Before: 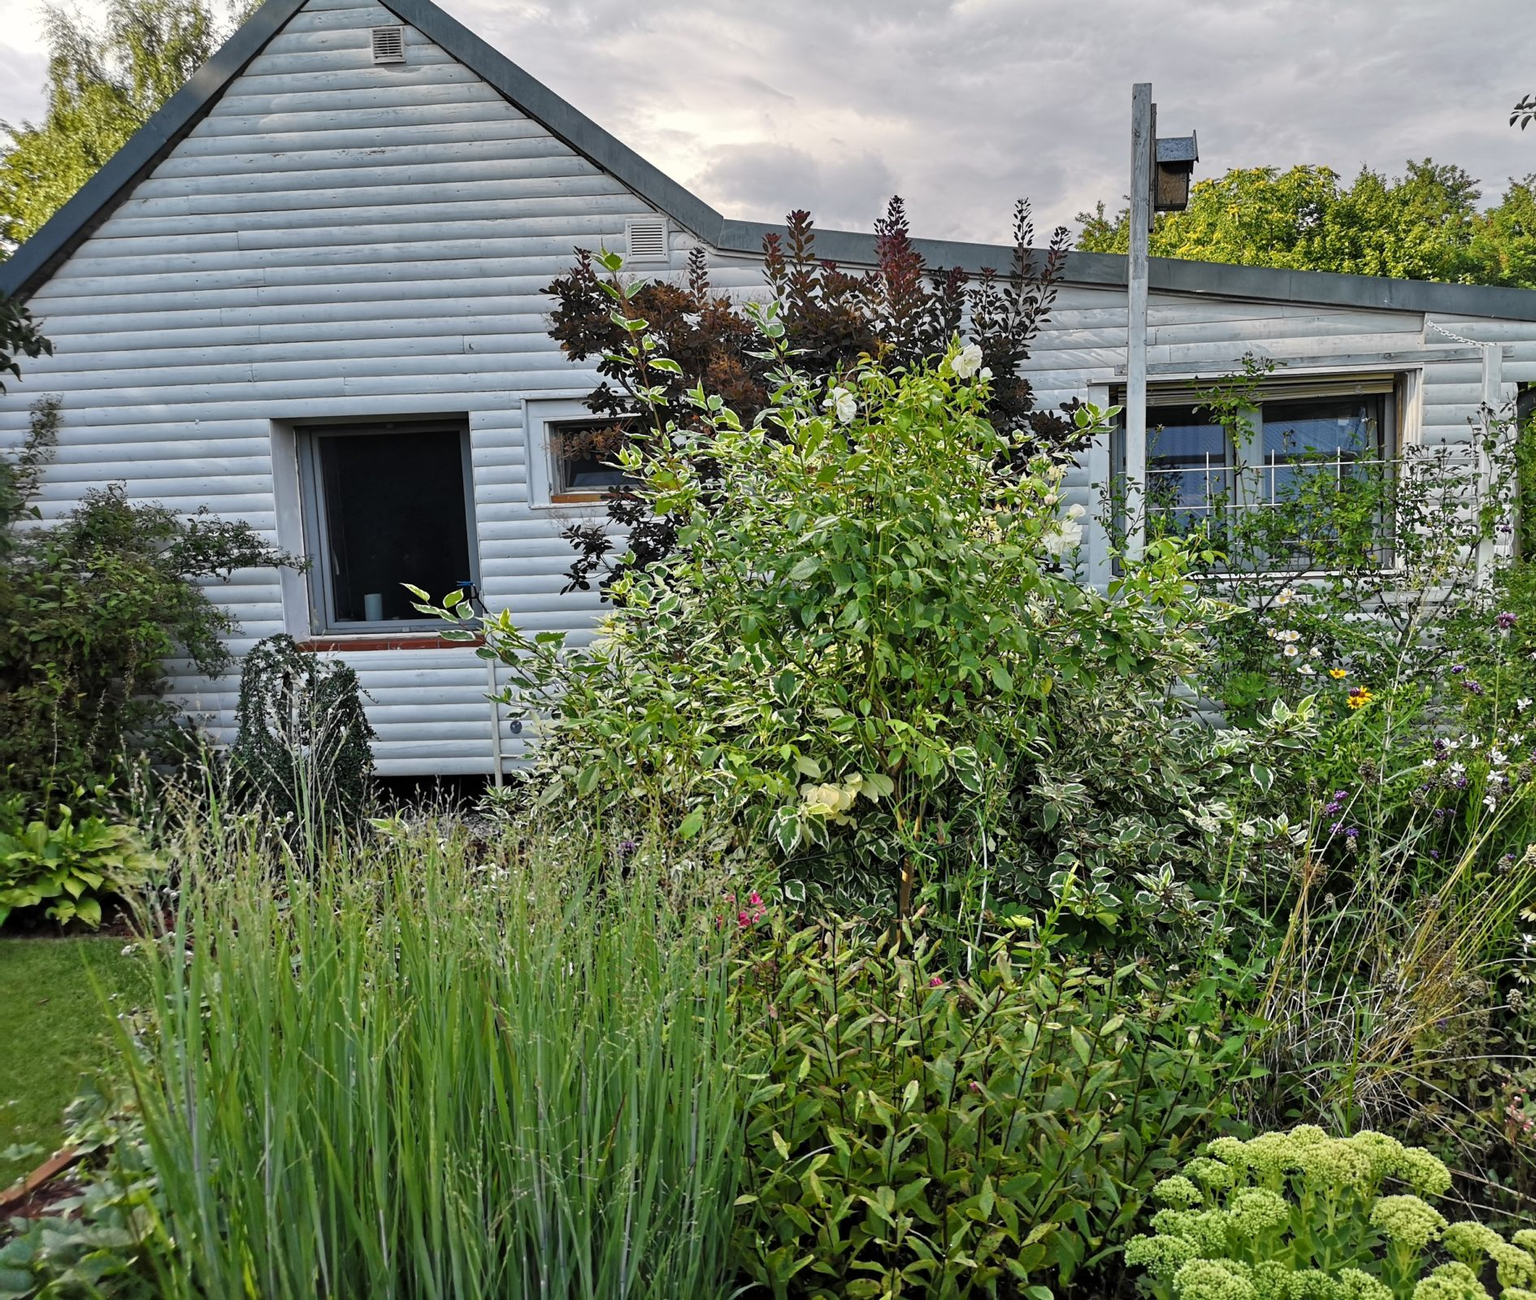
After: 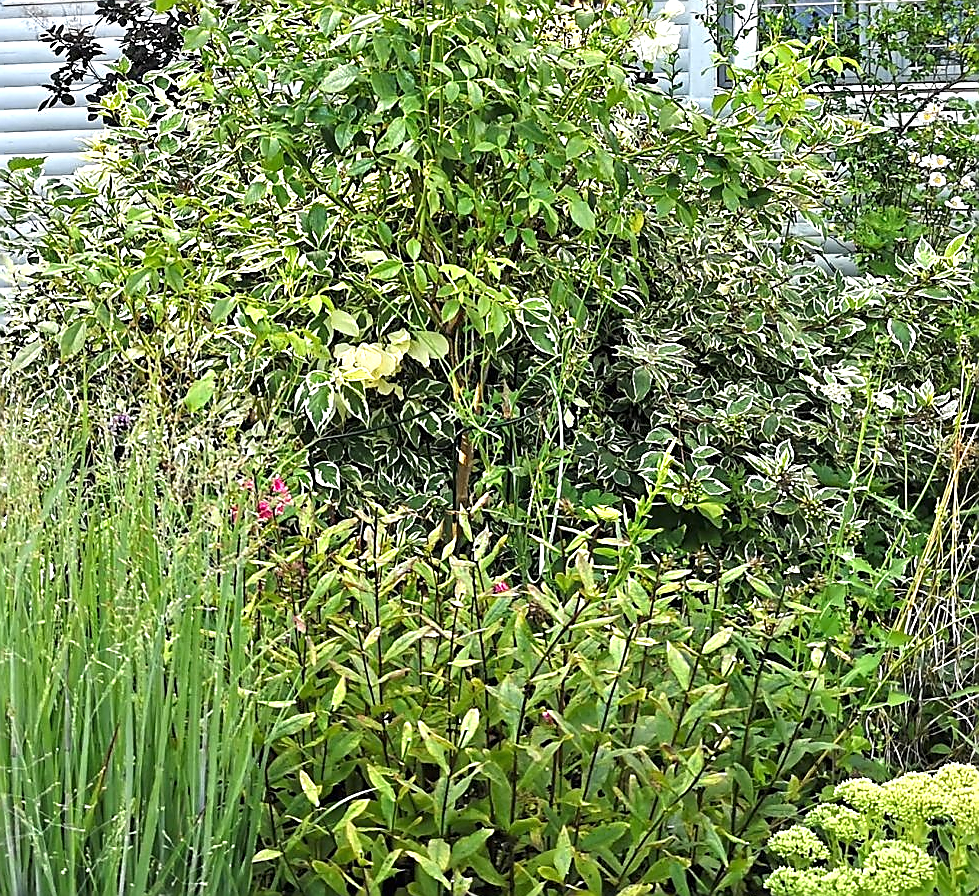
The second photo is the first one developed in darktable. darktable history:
crop: left 34.479%, top 38.822%, right 13.718%, bottom 5.172%
sharpen: radius 1.4, amount 1.25, threshold 0.7
exposure: black level correction 0, exposure 1 EV, compensate exposure bias true, compensate highlight preservation false
